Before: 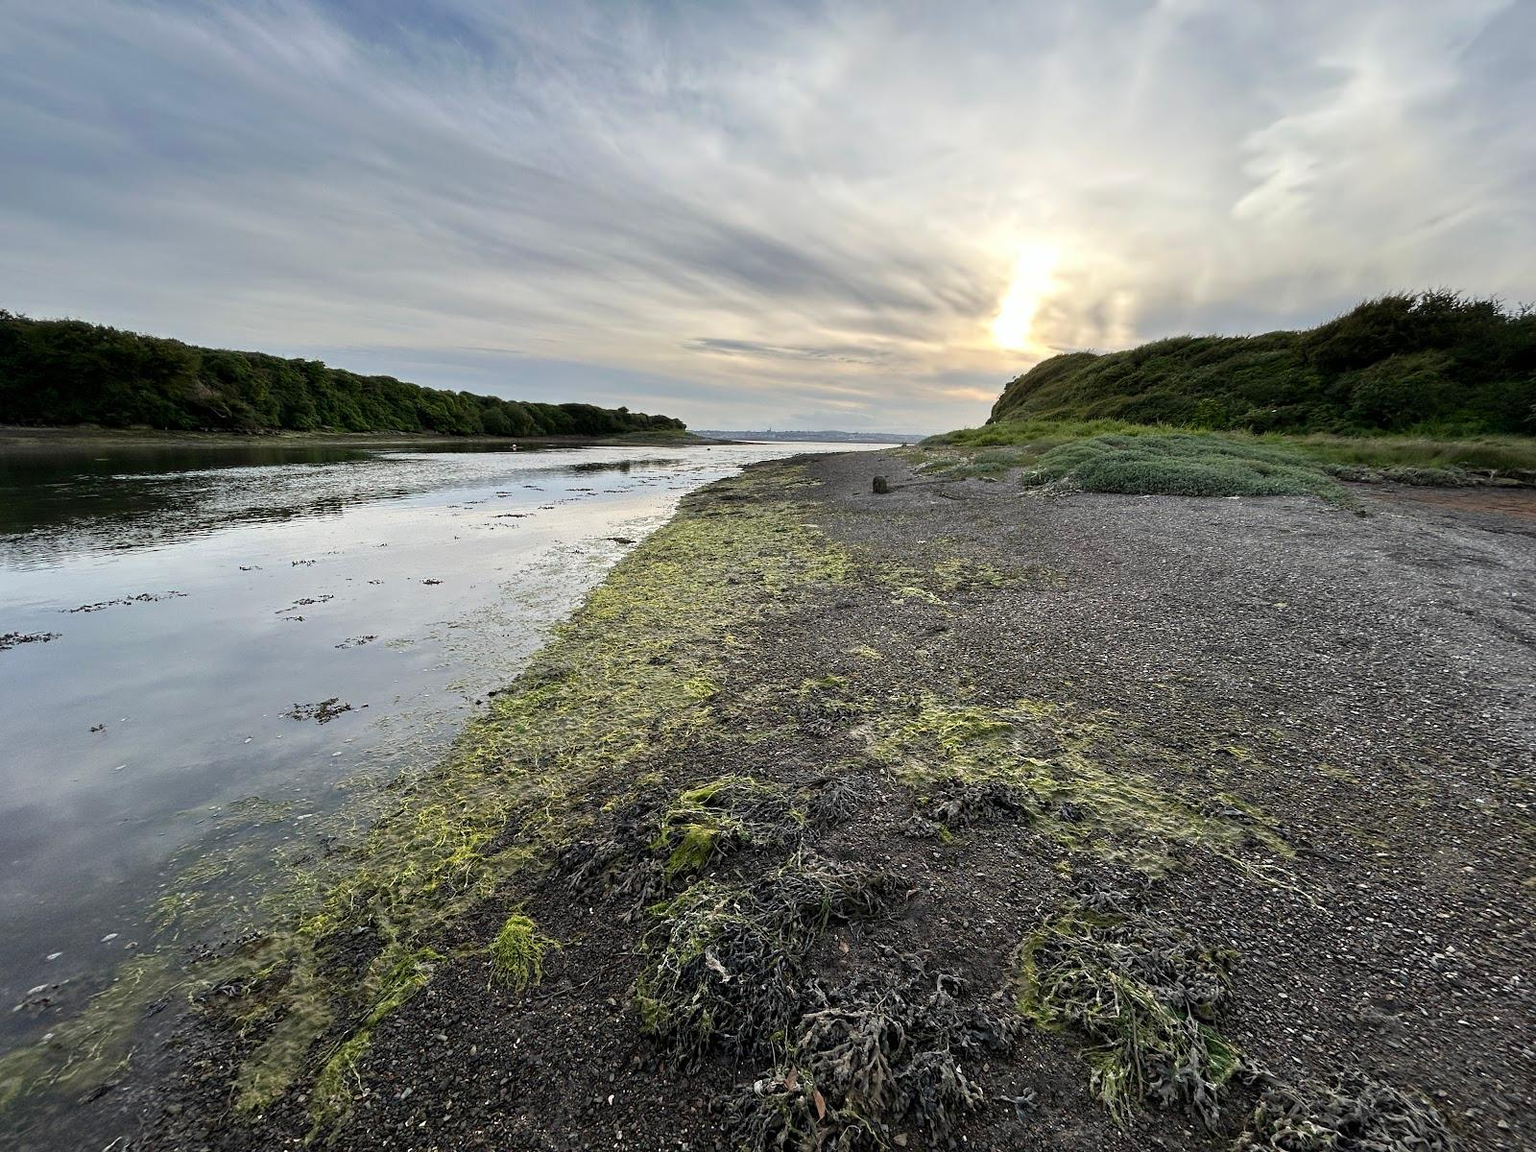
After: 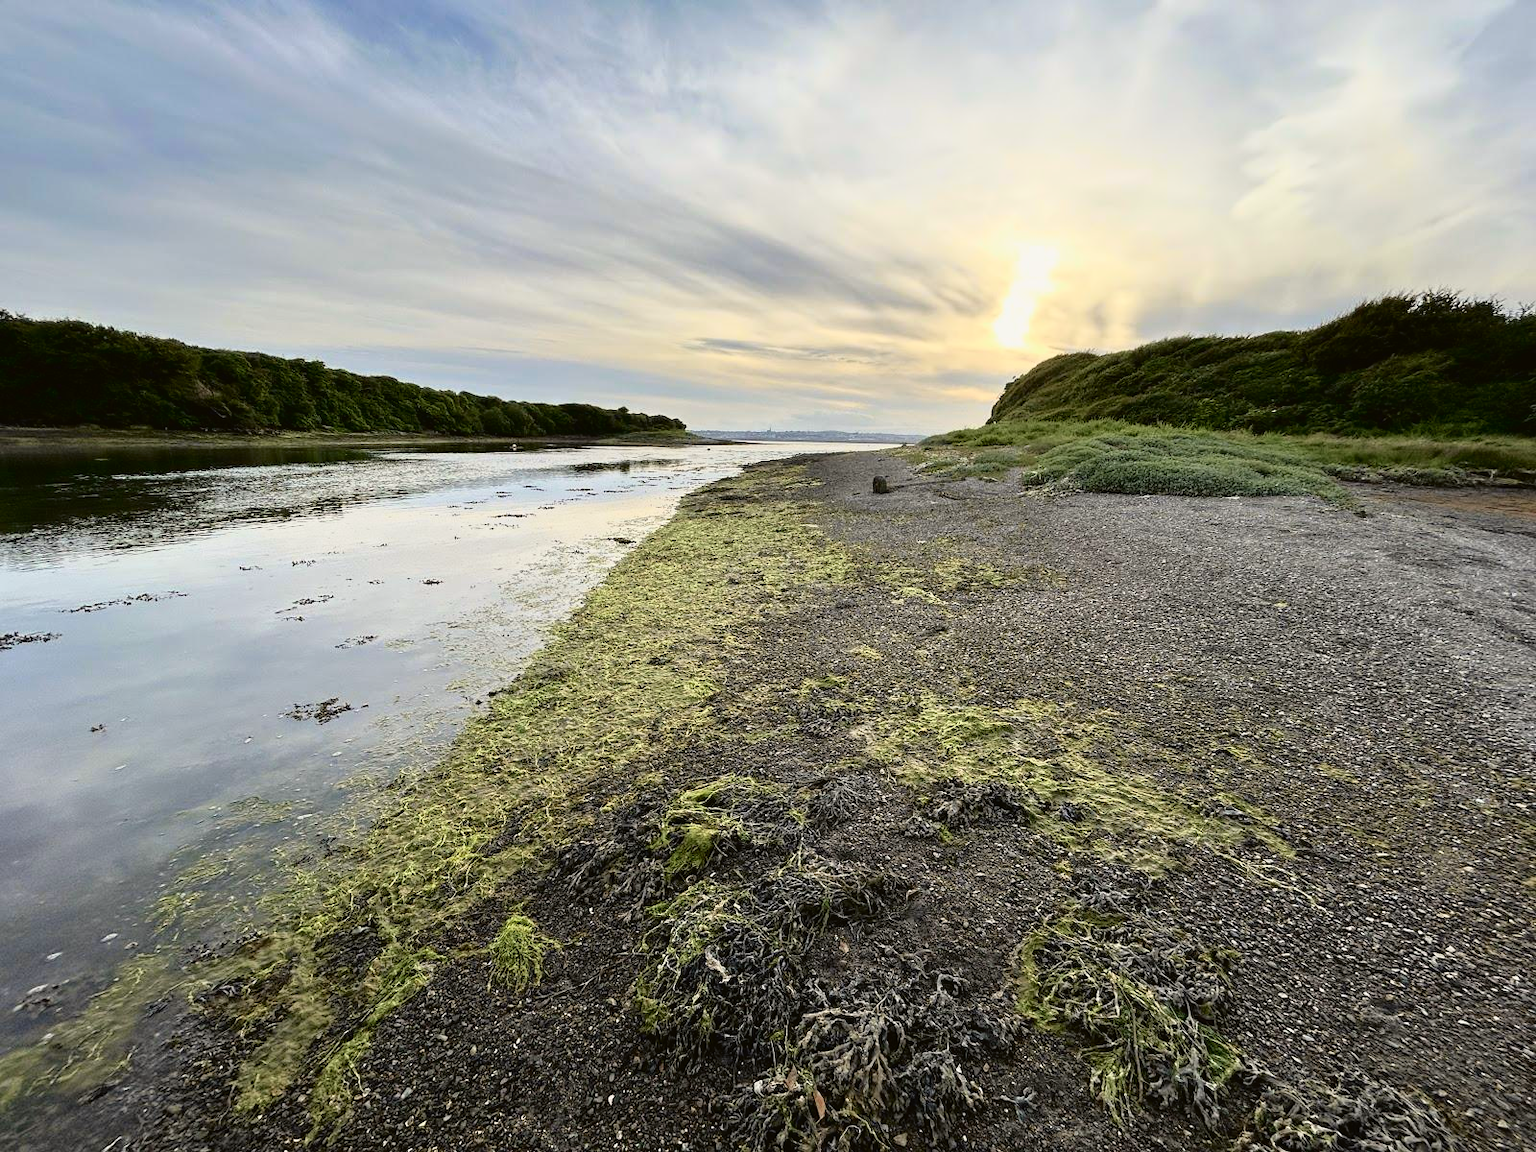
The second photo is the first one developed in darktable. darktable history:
tone curve: curves: ch0 [(0, 0.021) (0.049, 0.044) (0.152, 0.14) (0.328, 0.377) (0.473, 0.543) (0.663, 0.734) (0.84, 0.899) (1, 0.969)]; ch1 [(0, 0) (0.302, 0.331) (0.427, 0.433) (0.472, 0.47) (0.502, 0.503) (0.527, 0.524) (0.564, 0.591) (0.602, 0.632) (0.677, 0.701) (0.859, 0.885) (1, 1)]; ch2 [(0, 0) (0.33, 0.301) (0.447, 0.44) (0.487, 0.496) (0.502, 0.516) (0.535, 0.563) (0.565, 0.6) (0.618, 0.629) (1, 1)], color space Lab, independent channels, preserve colors none
